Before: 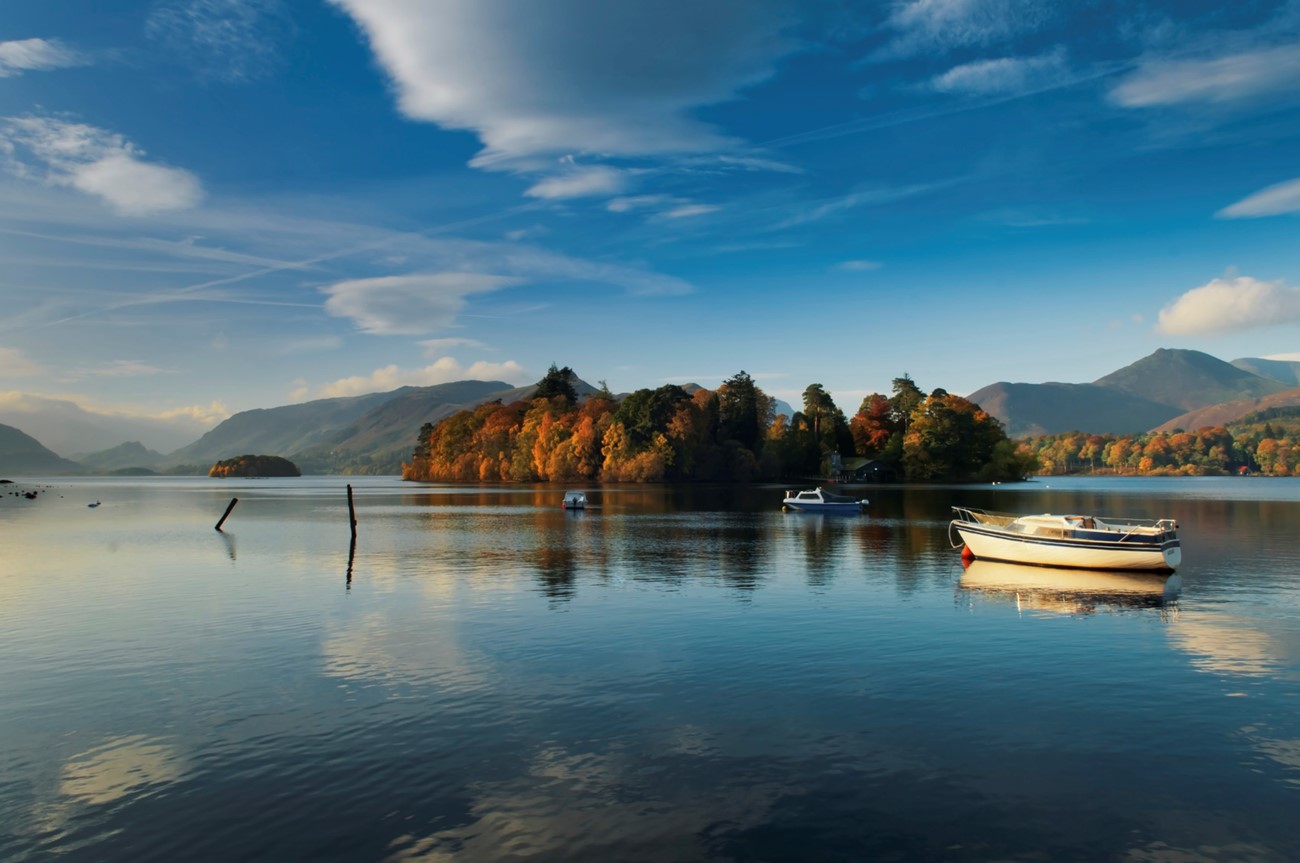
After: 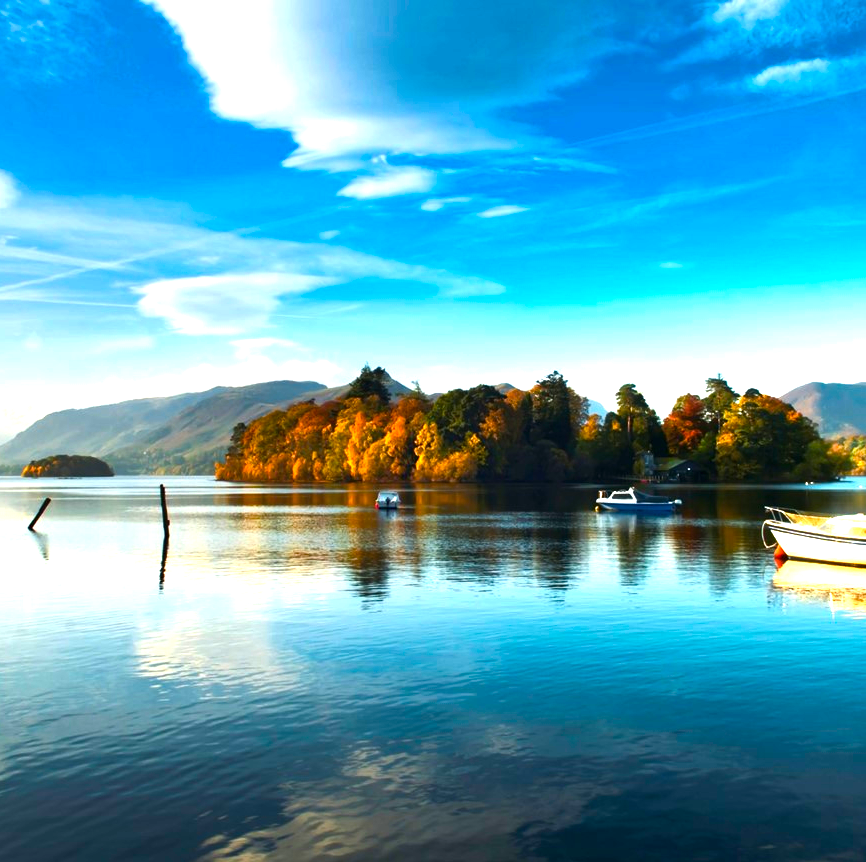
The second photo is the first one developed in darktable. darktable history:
exposure: black level correction 0, exposure 1.2 EV, compensate highlight preservation false
crop and rotate: left 14.436%, right 18.898%
color balance rgb: linear chroma grading › global chroma 16.62%, perceptual saturation grading › highlights -8.63%, perceptual saturation grading › mid-tones 18.66%, perceptual saturation grading › shadows 28.49%, perceptual brilliance grading › highlights 14.22%, perceptual brilliance grading › shadows -18.96%, global vibrance 27.71%
